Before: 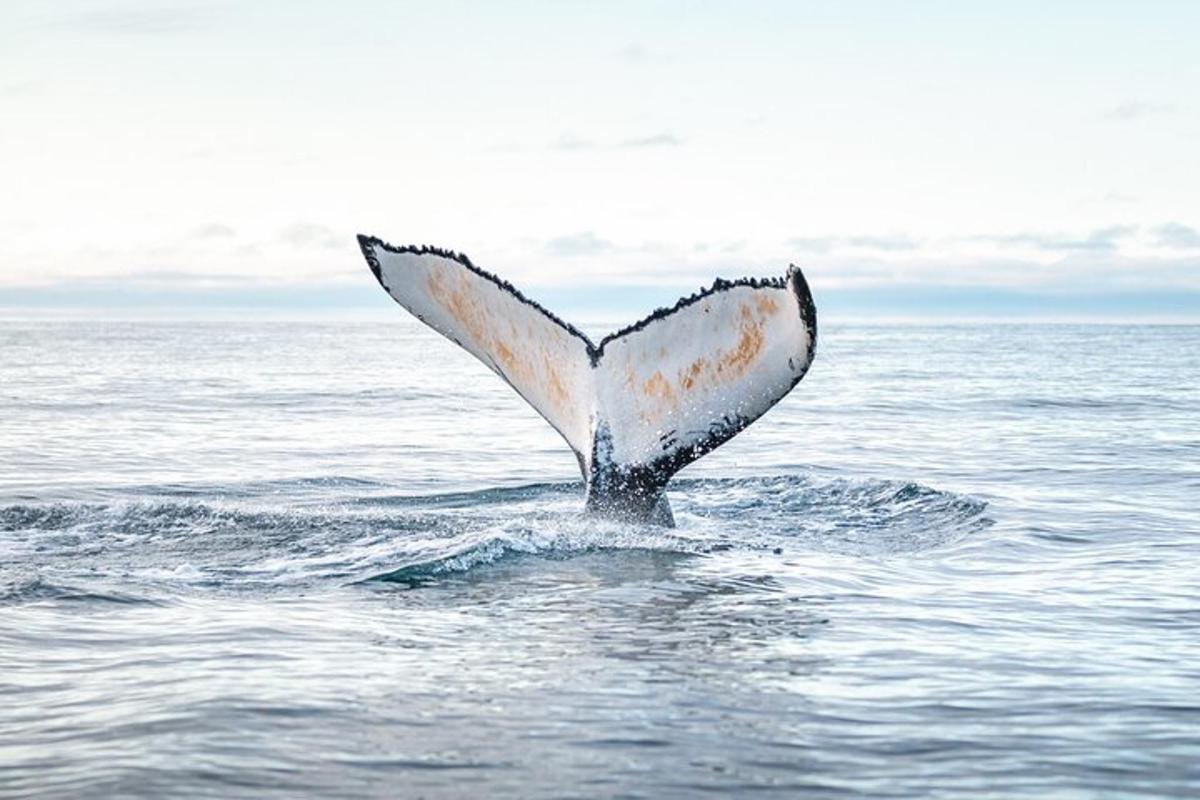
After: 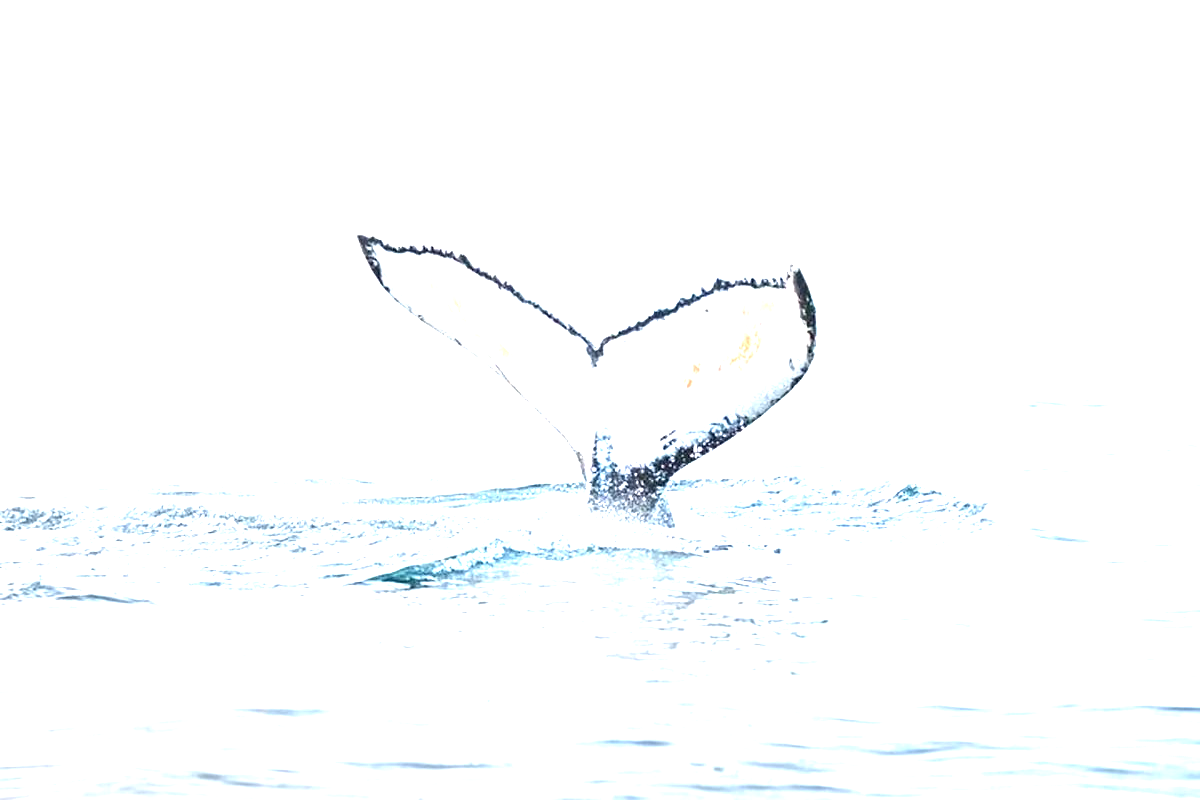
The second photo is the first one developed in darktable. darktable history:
exposure: exposure 2.061 EV, compensate exposure bias true, compensate highlight preservation false
